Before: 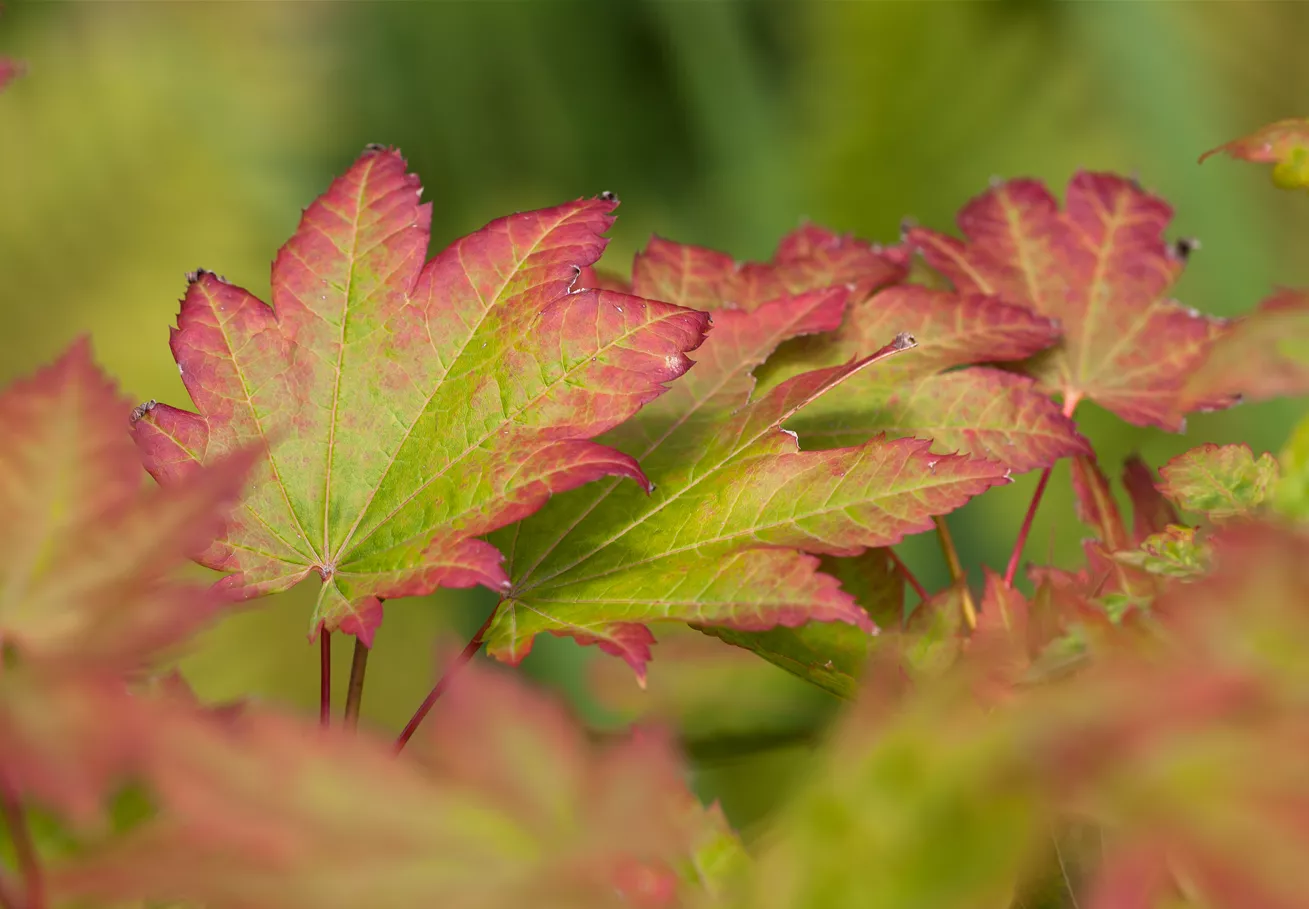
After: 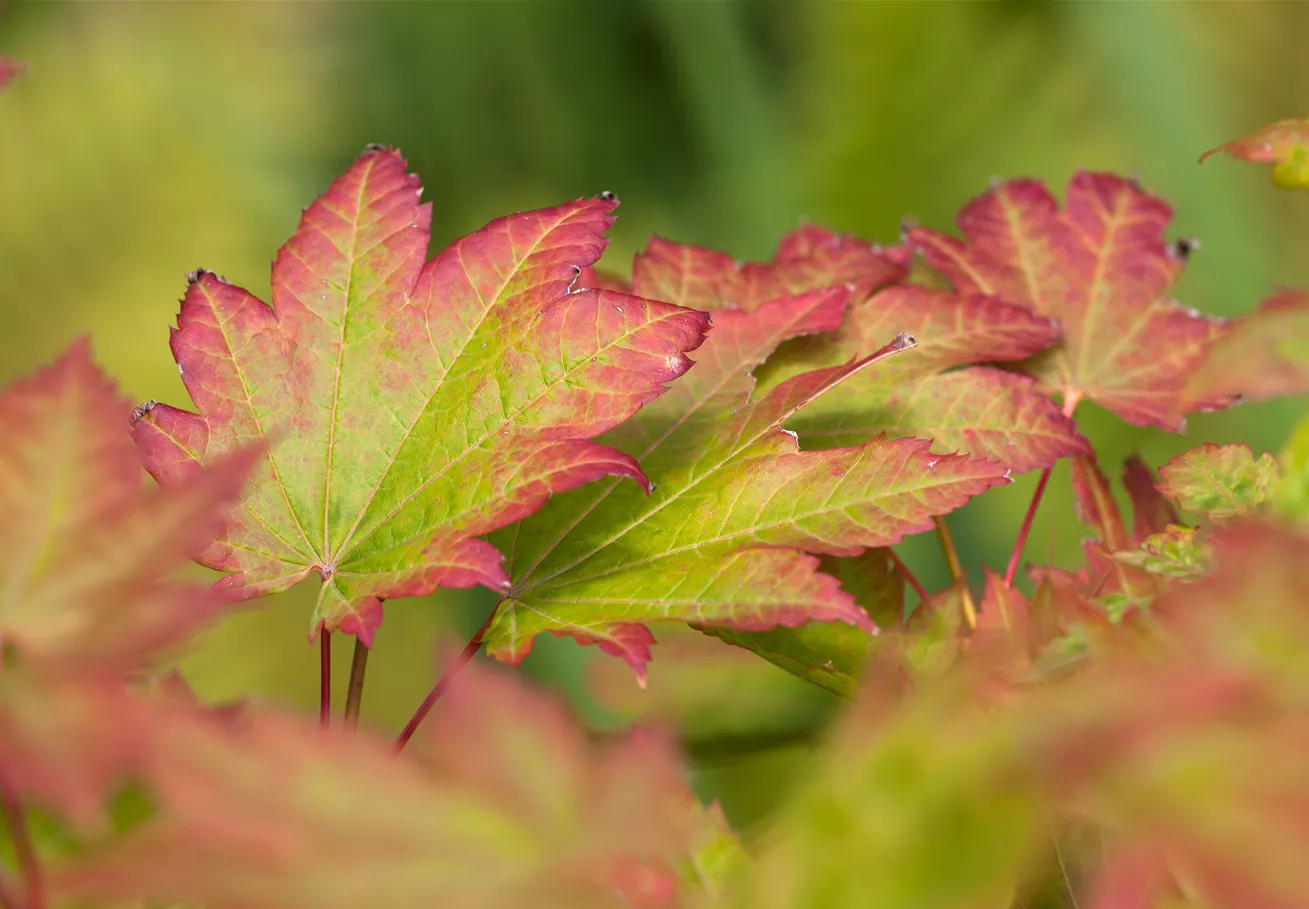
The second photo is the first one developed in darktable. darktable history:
exposure: exposure 0.178 EV, compensate exposure bias true, compensate highlight preservation false
base curve: curves: ch0 [(0, 0) (0.283, 0.295) (1, 1)], preserve colors none
